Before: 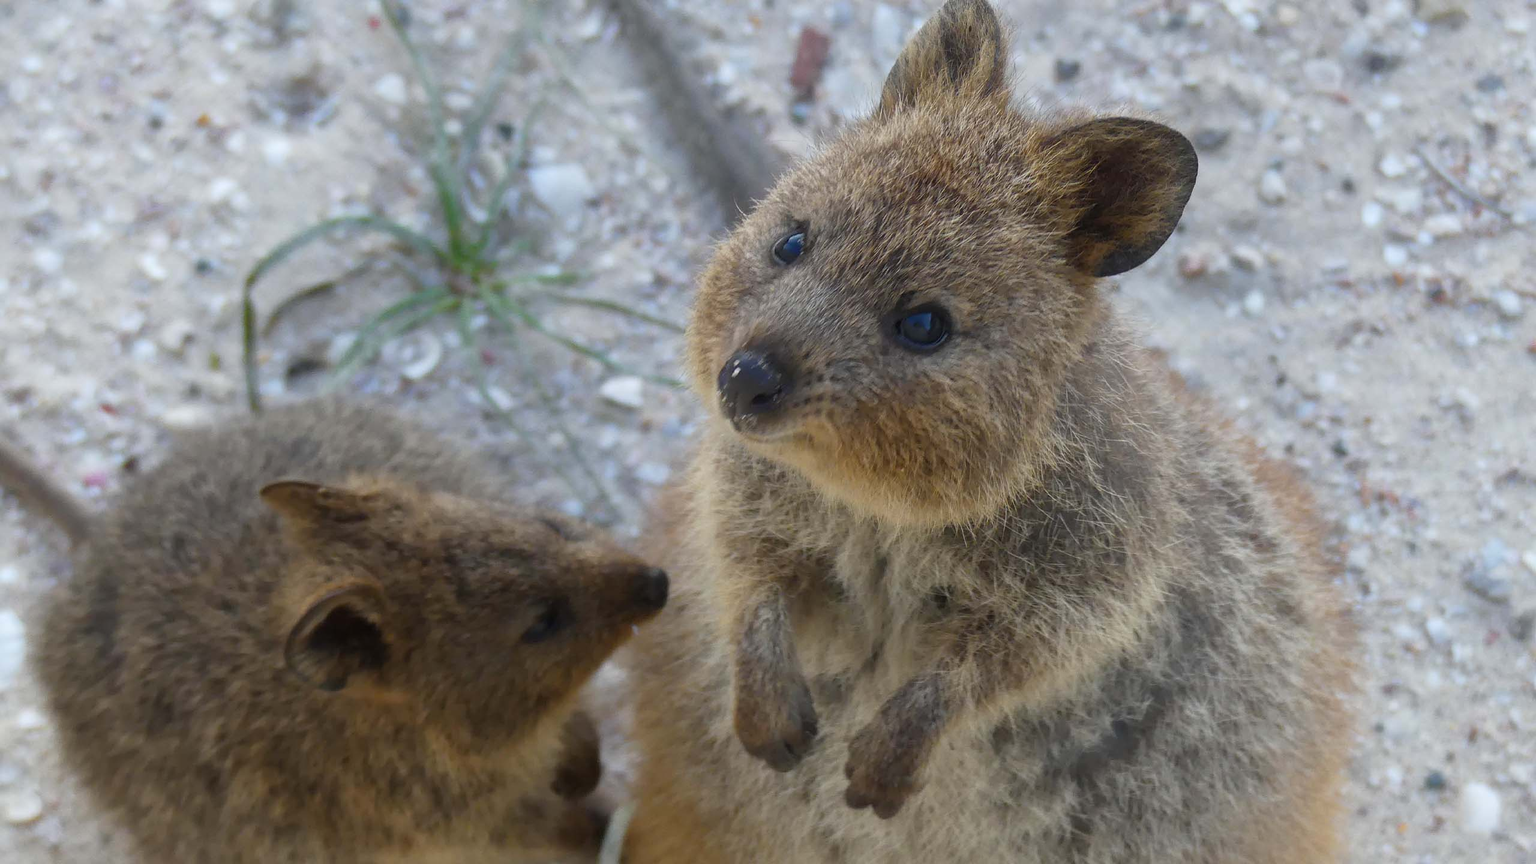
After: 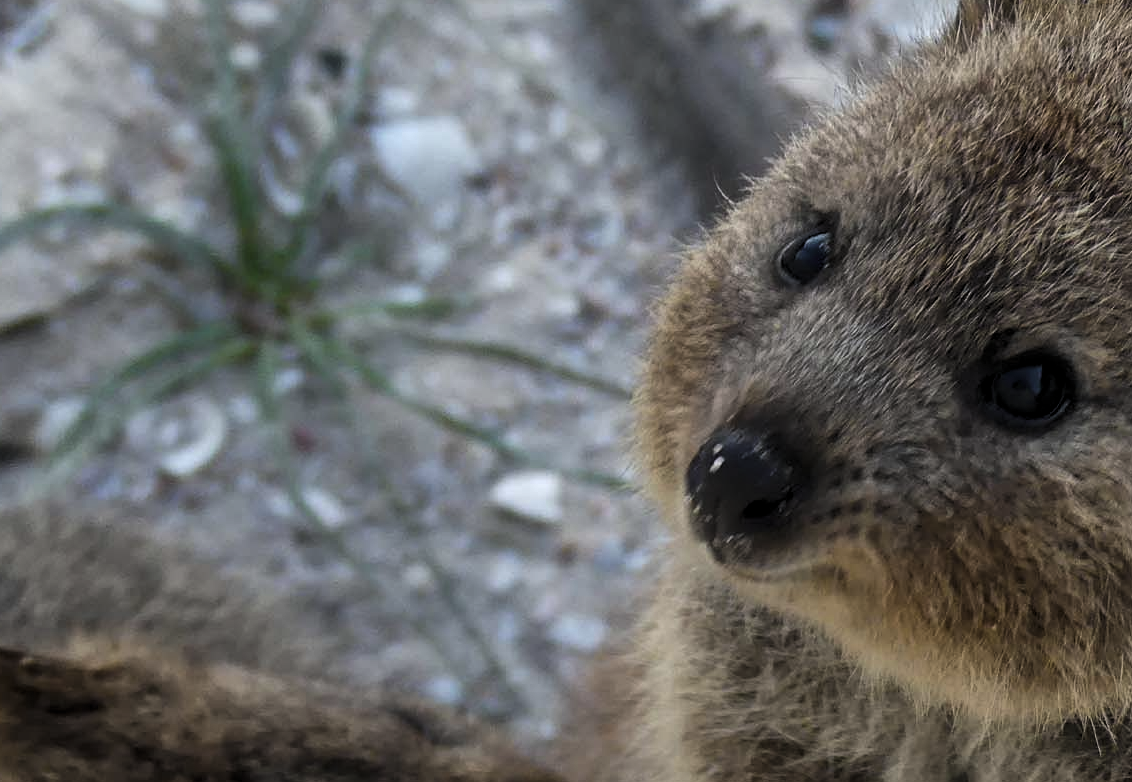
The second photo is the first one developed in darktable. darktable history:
shadows and highlights: radius 107.27, shadows 45.7, highlights -66.53, low approximation 0.01, soften with gaussian
crop: left 19.945%, top 10.902%, right 35.813%, bottom 34.732%
levels: levels [0.101, 0.578, 0.953]
